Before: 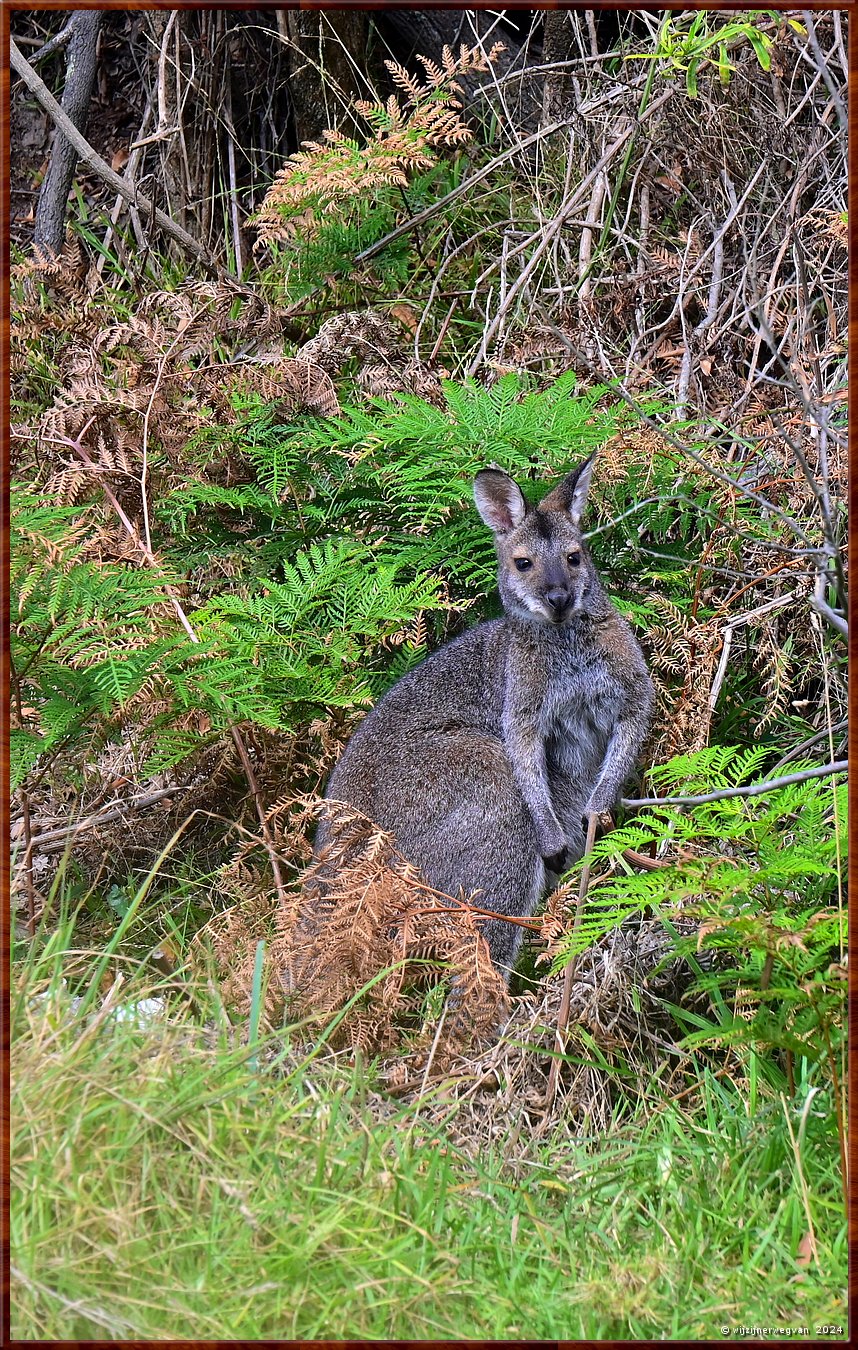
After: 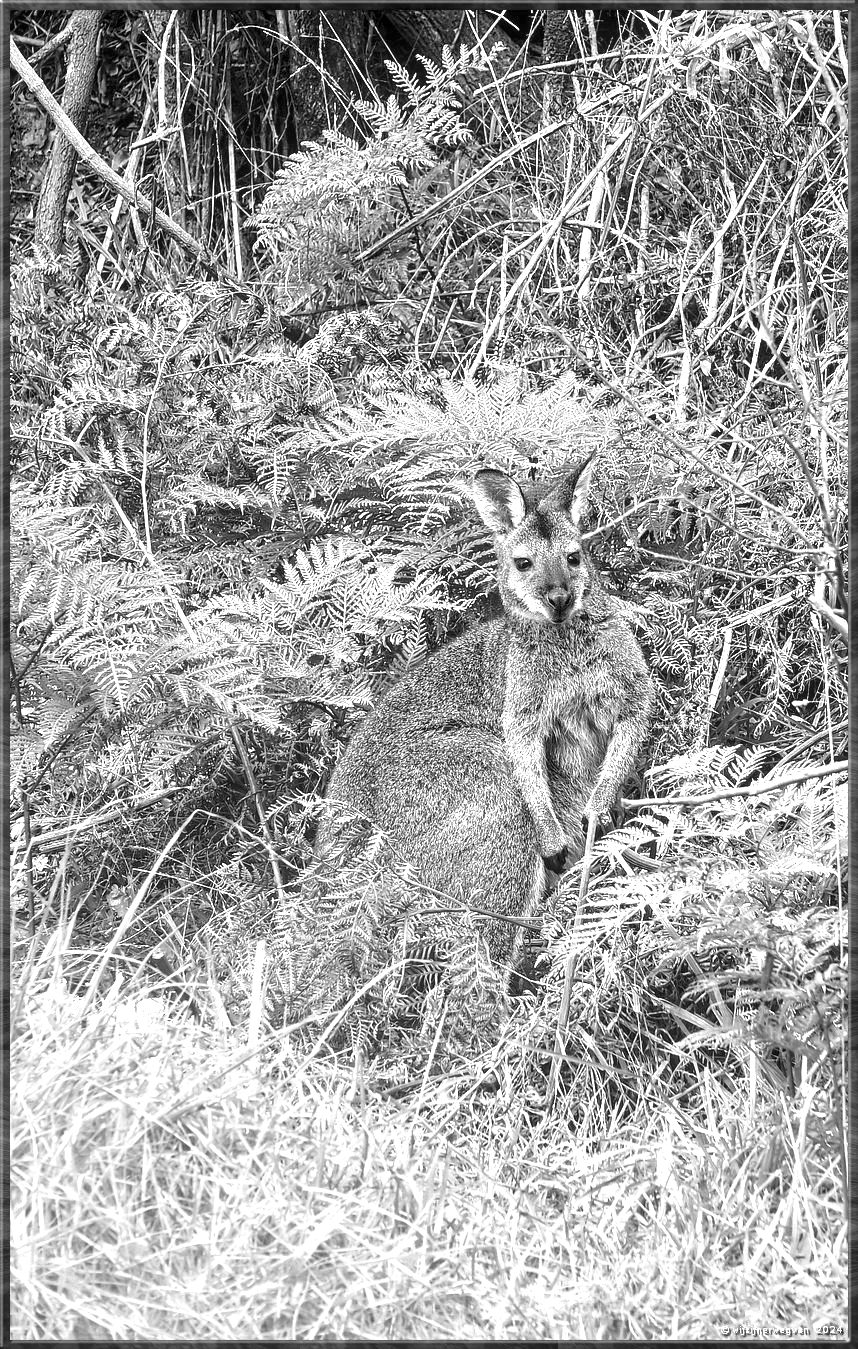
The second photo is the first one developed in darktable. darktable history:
exposure: black level correction 0, exposure 1.388 EV, compensate exposure bias true, compensate highlight preservation false
monochrome: on, module defaults
crop: bottom 0.071%
color zones: curves: ch0 [(0.004, 0.388) (0.125, 0.392) (0.25, 0.404) (0.375, 0.5) (0.5, 0.5) (0.625, 0.5) (0.75, 0.5) (0.875, 0.5)]; ch1 [(0, 0.5) (0.125, 0.5) (0.25, 0.5) (0.375, 0.124) (0.524, 0.124) (0.645, 0.128) (0.789, 0.132) (0.914, 0.096) (0.998, 0.068)]
local contrast: on, module defaults
